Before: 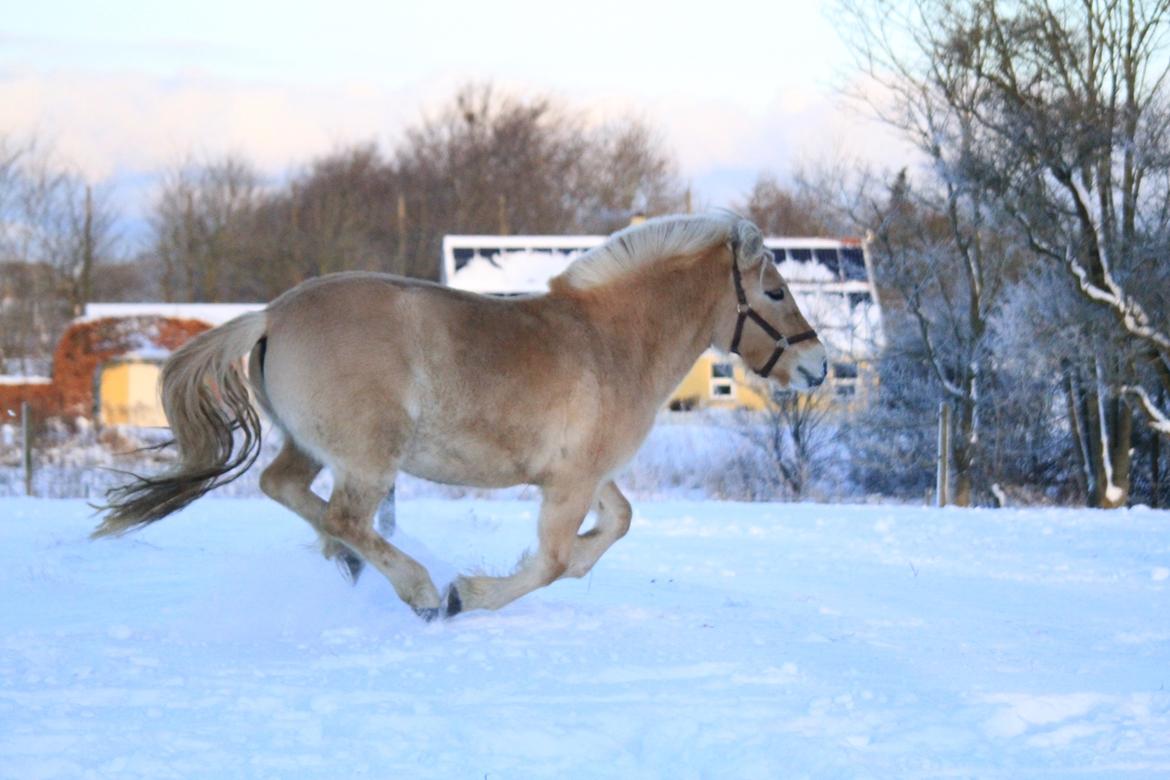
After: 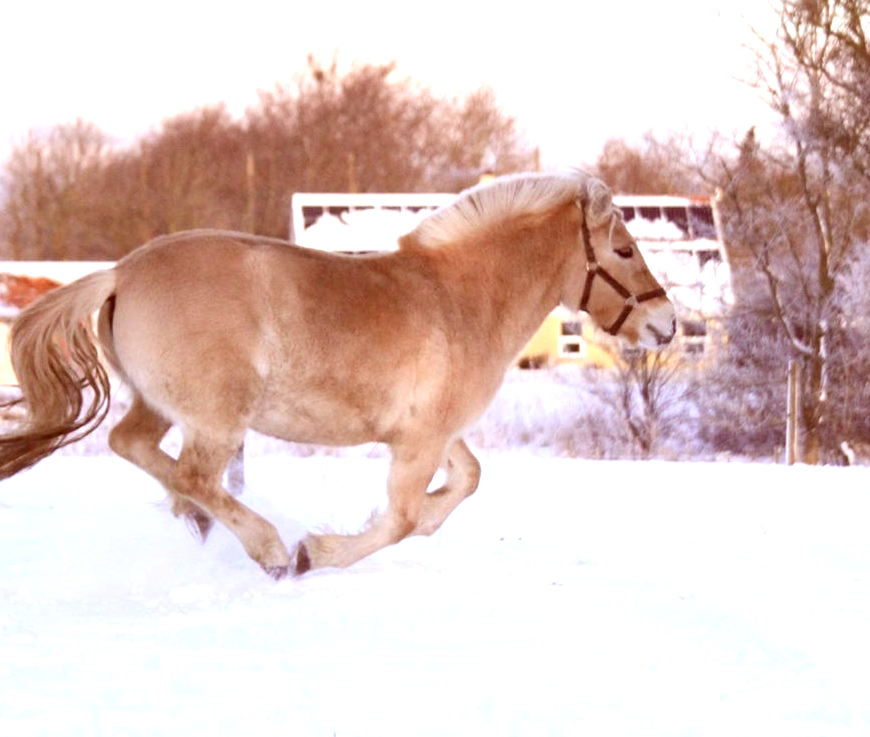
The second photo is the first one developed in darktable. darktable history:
color correction: highlights a* 9.35, highlights b* 9.02, shadows a* 39.67, shadows b* 39.42, saturation 0.81
crop and rotate: left 12.983%, top 5.406%, right 12.589%
exposure: black level correction 0, exposure 0.696 EV, compensate highlight preservation false
